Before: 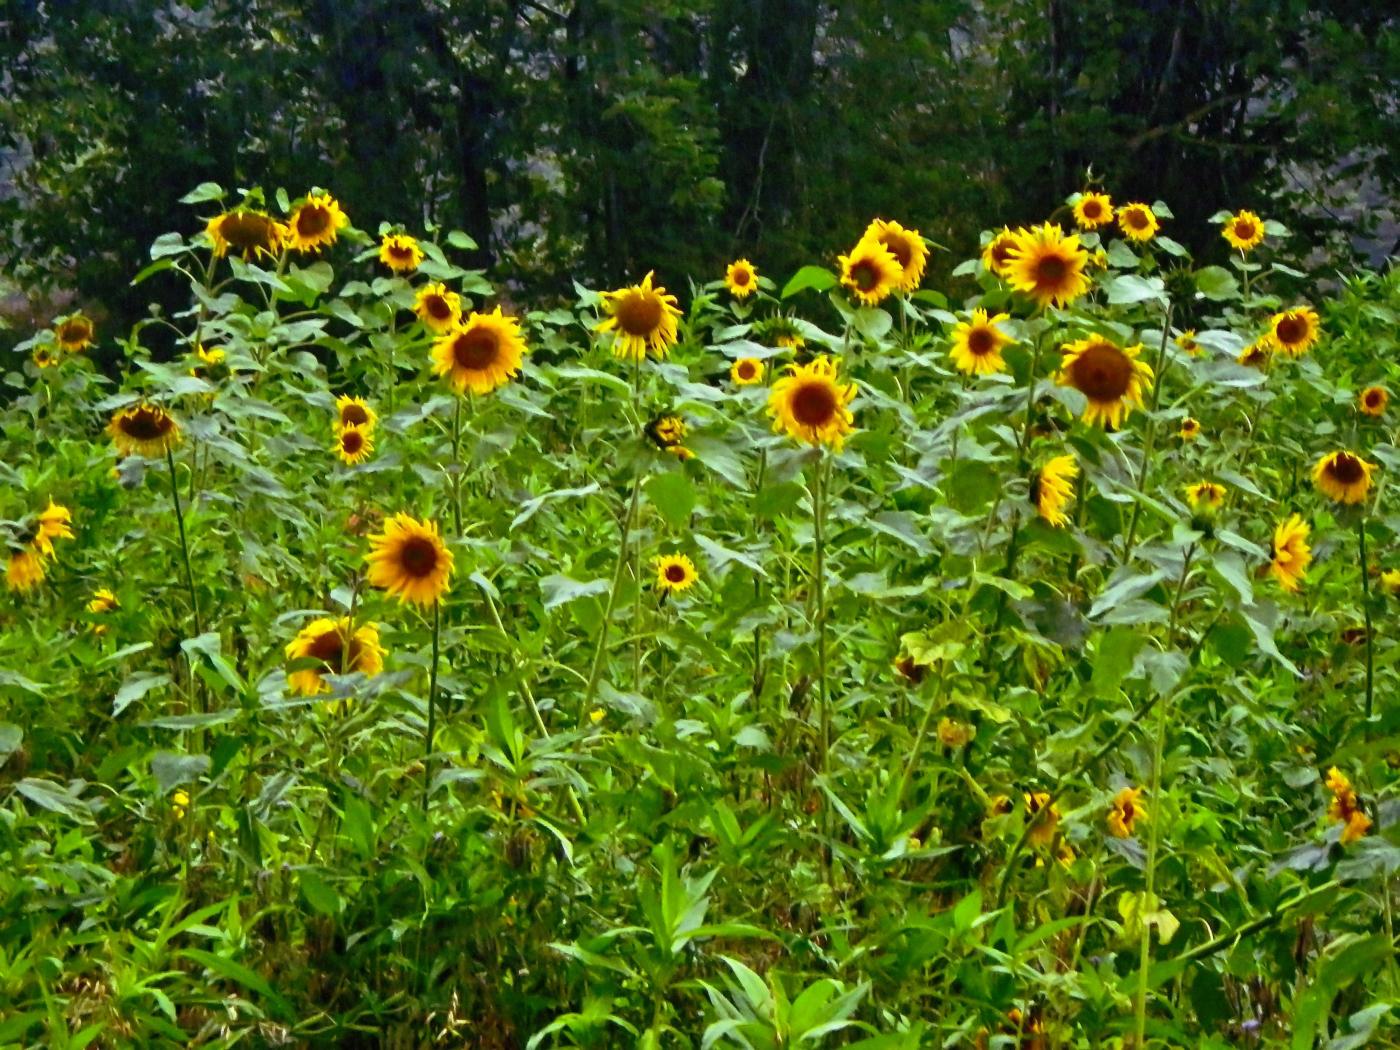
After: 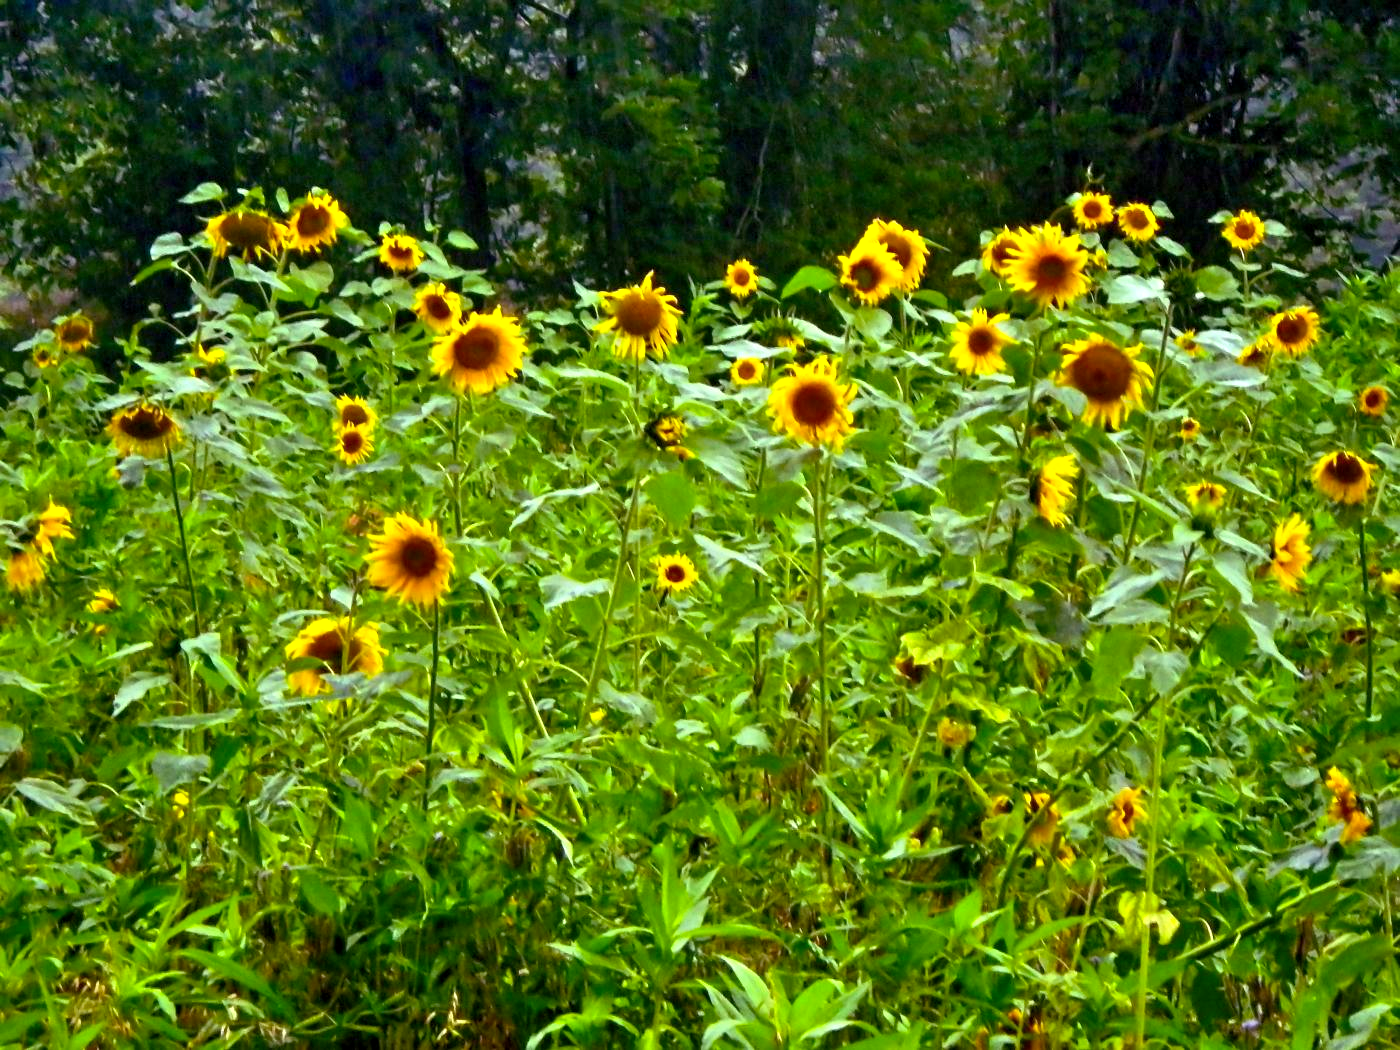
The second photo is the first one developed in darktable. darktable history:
exposure: black level correction 0.003, exposure 0.391 EV, compensate exposure bias true, compensate highlight preservation false
color balance rgb: perceptual saturation grading › global saturation 0.472%, global vibrance 23.833%
